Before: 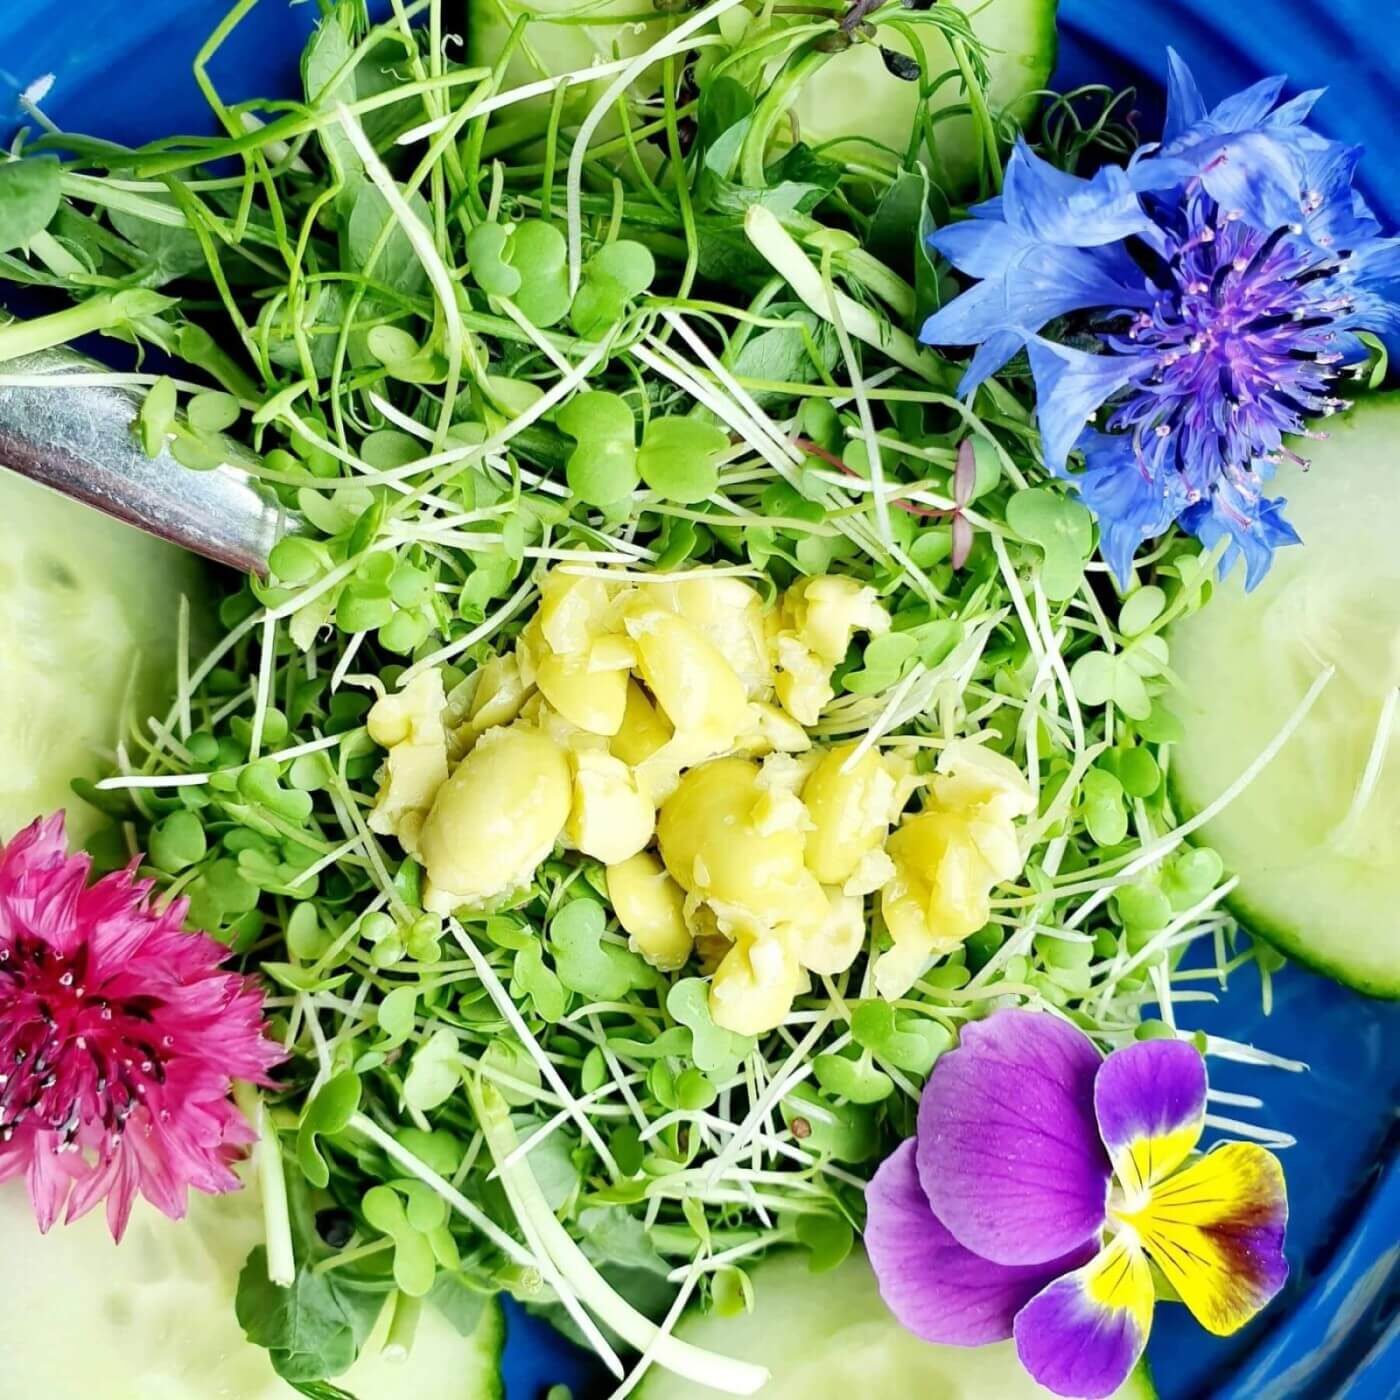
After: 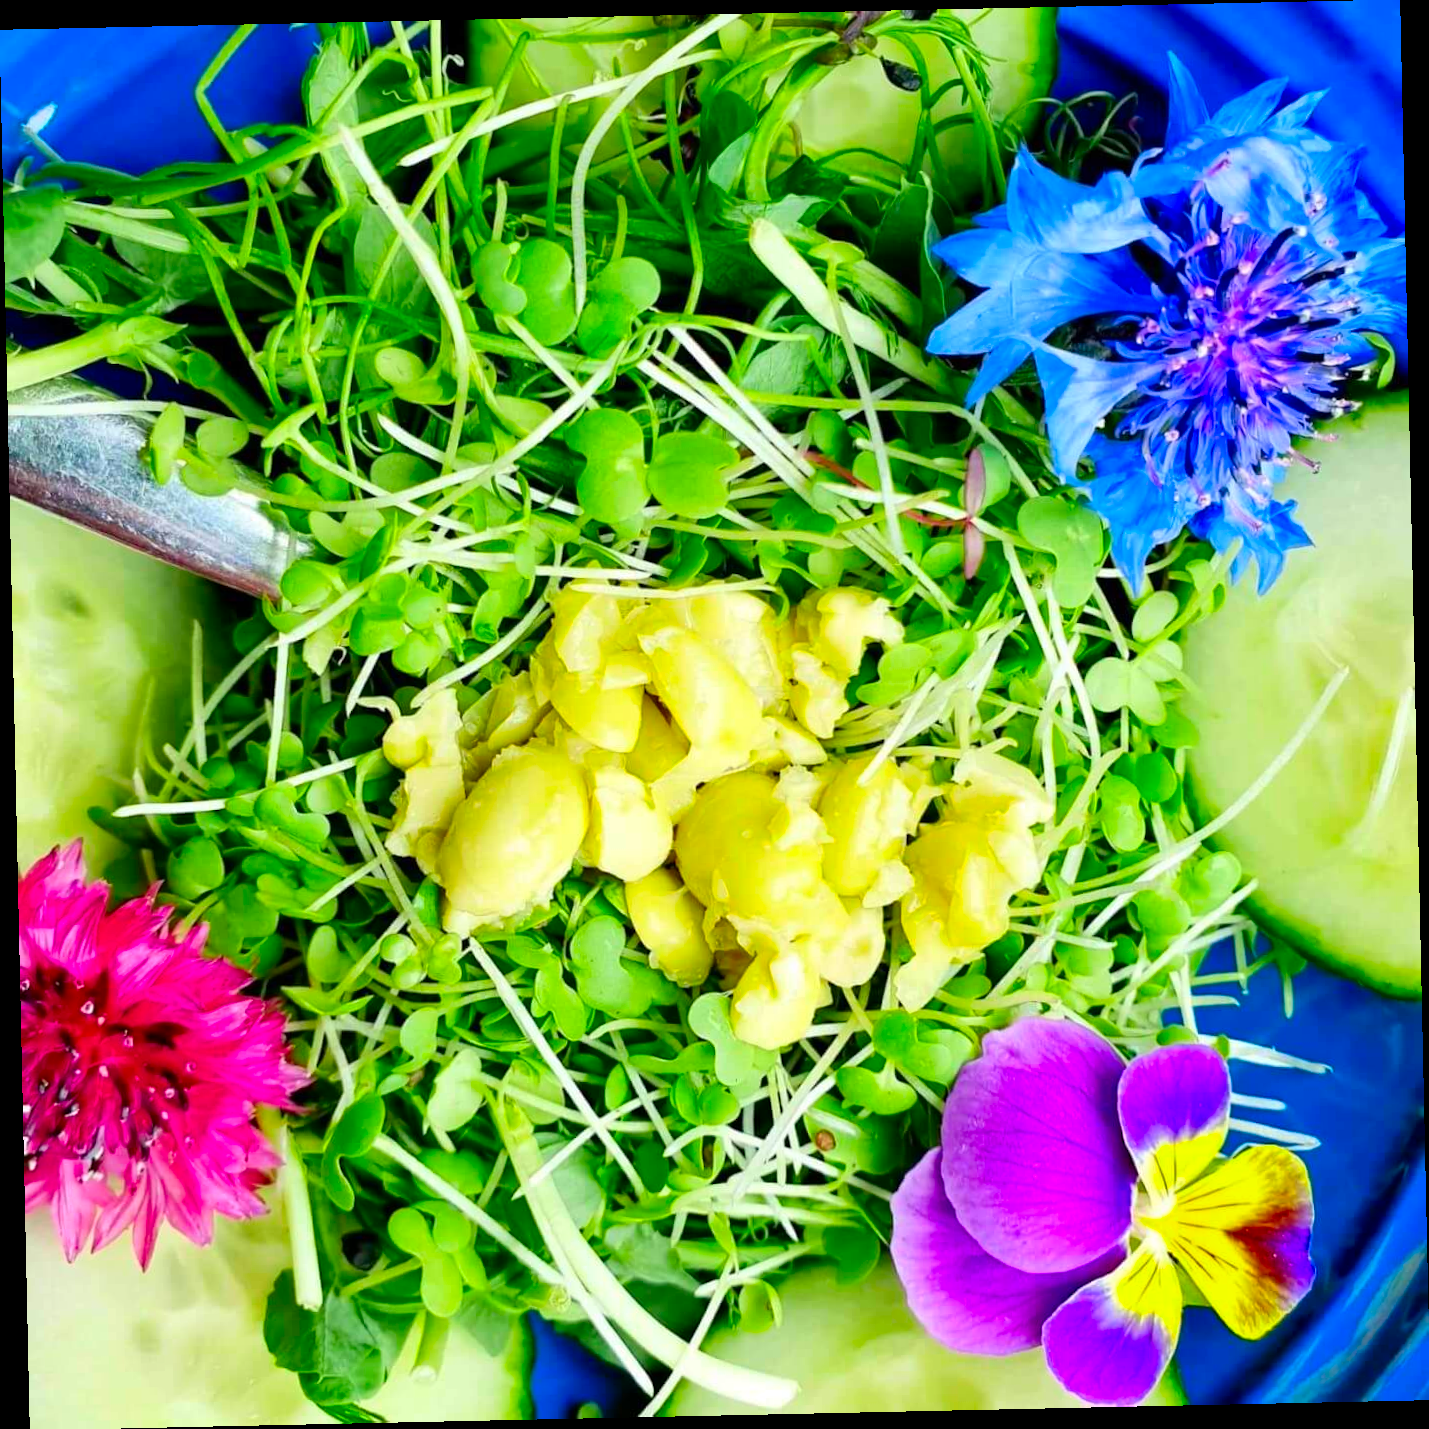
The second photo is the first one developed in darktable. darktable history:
rotate and perspective: rotation -1.24°, automatic cropping off
color contrast: green-magenta contrast 1.2, blue-yellow contrast 1.2
contrast brightness saturation: brightness -0.02, saturation 0.35
